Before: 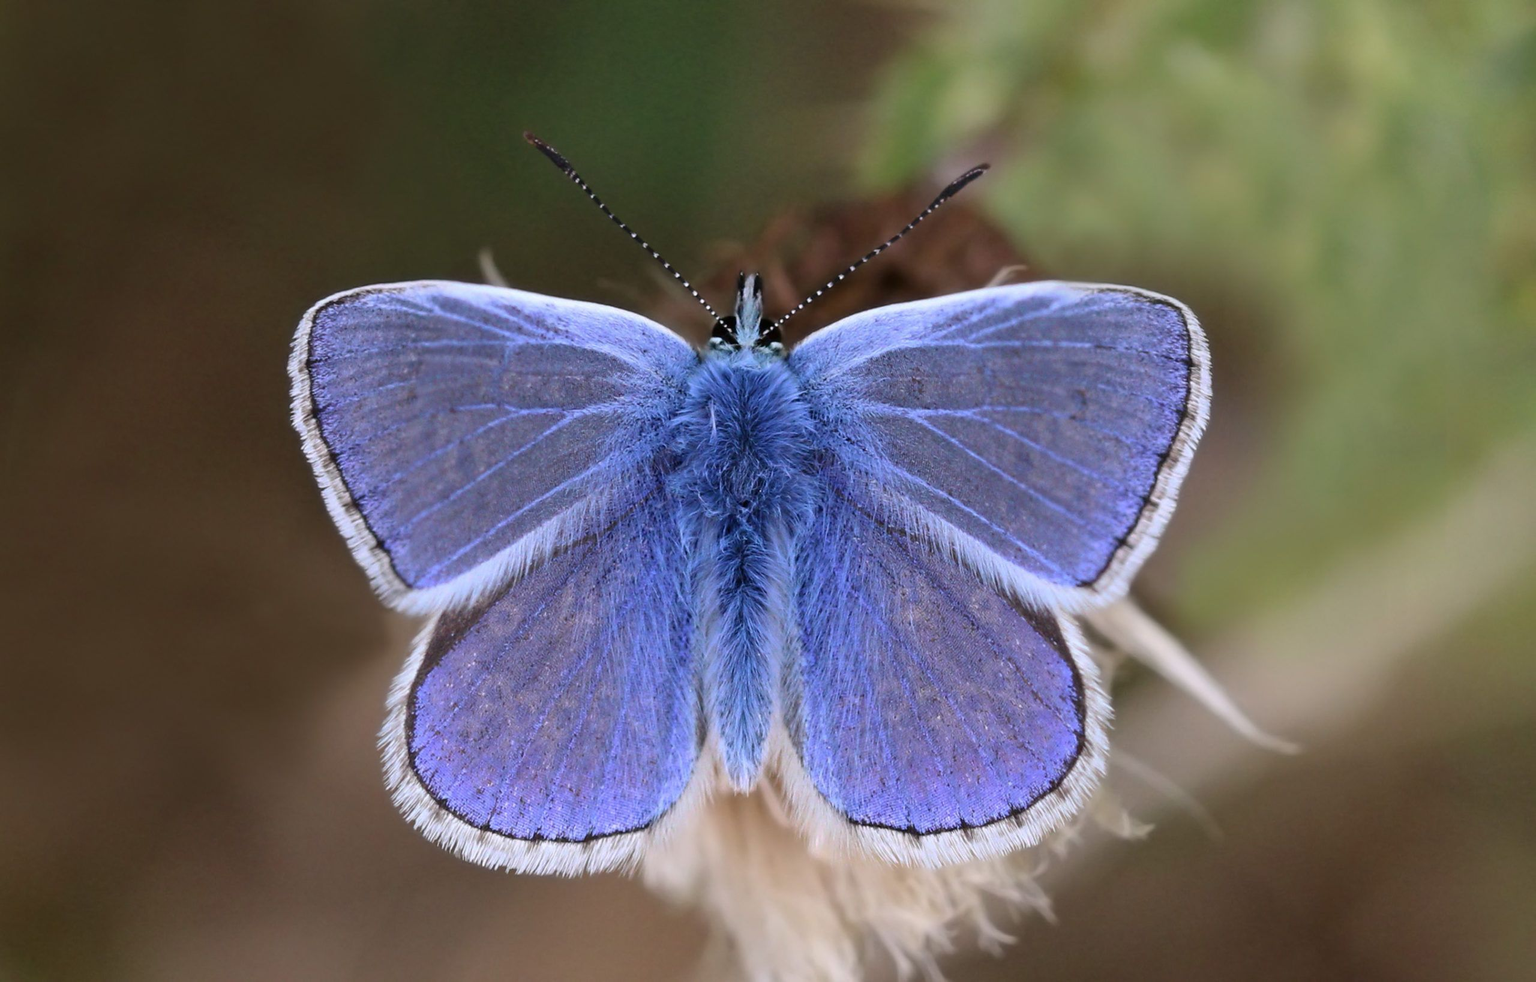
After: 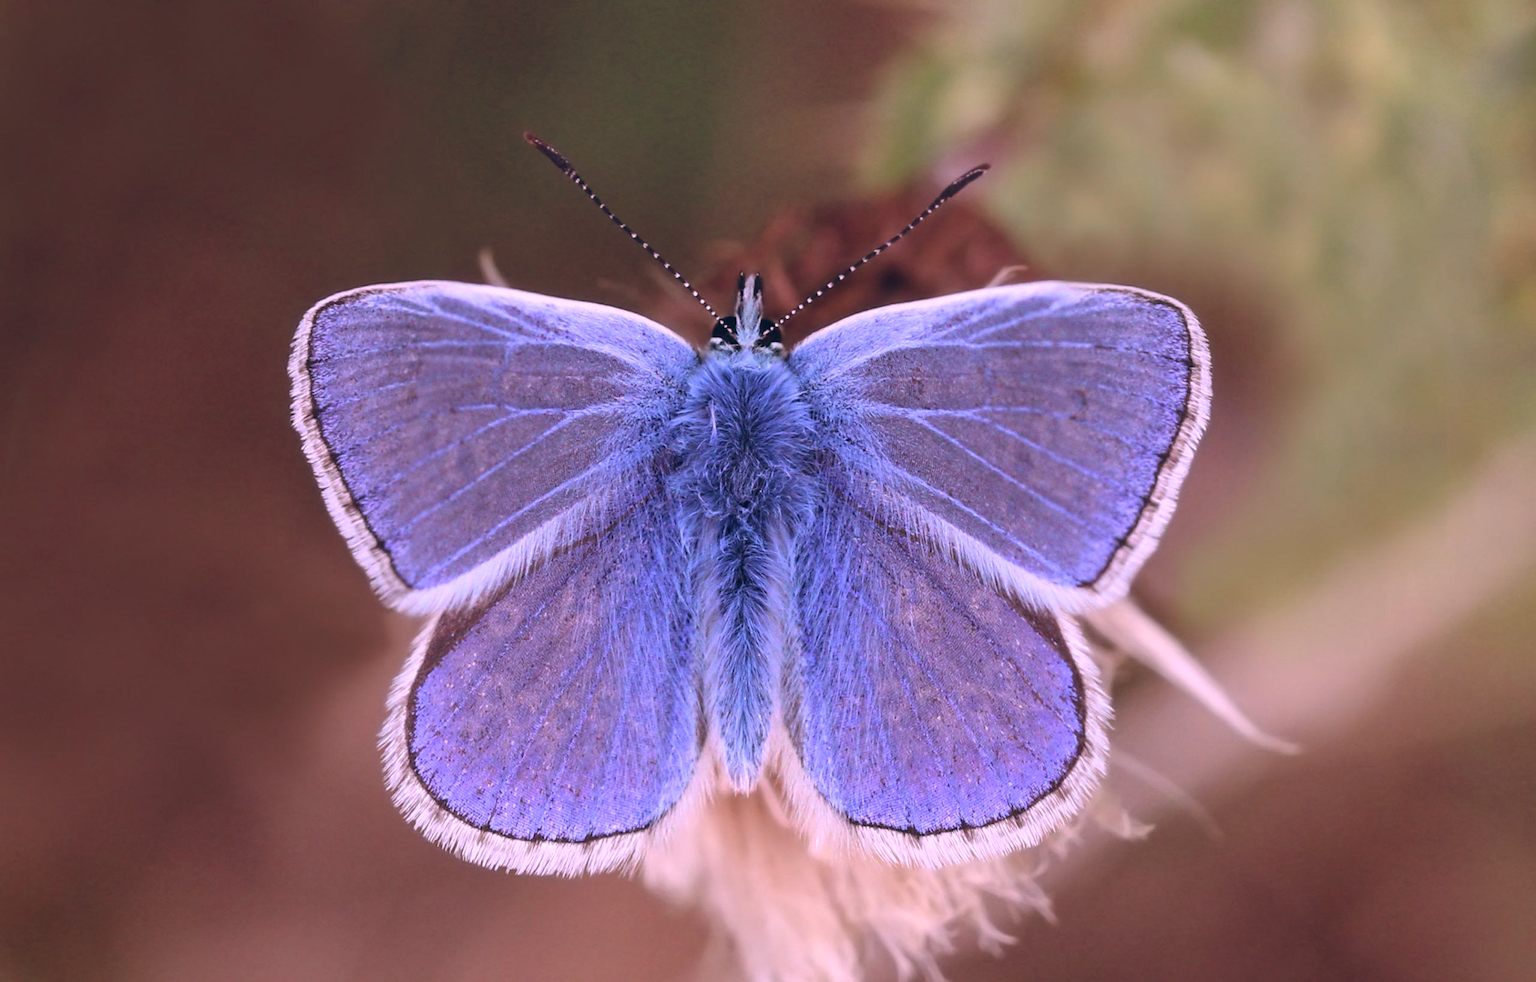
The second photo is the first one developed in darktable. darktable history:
color balance rgb: shadows lift › chroma 9.92%, shadows lift › hue 45.12°, power › luminance 3.26%, power › hue 231.93°, global offset › luminance 0.4%, global offset › chroma 0.21%, global offset › hue 255.02°
local contrast: detail 110%
white balance: red 1.188, blue 1.11
